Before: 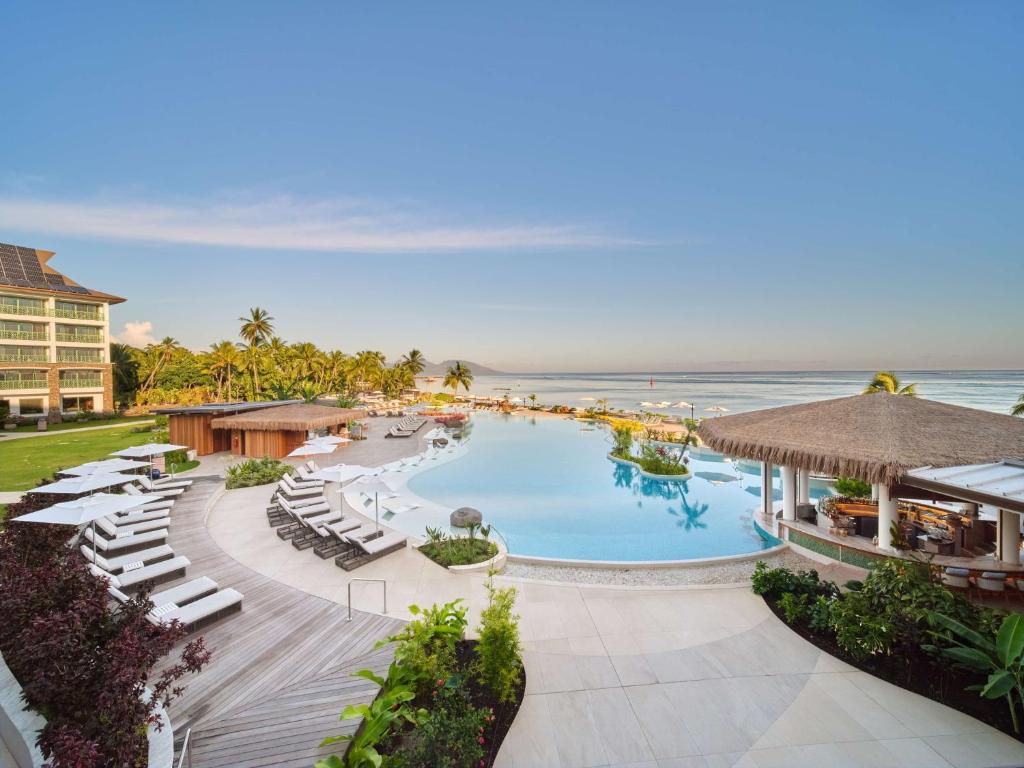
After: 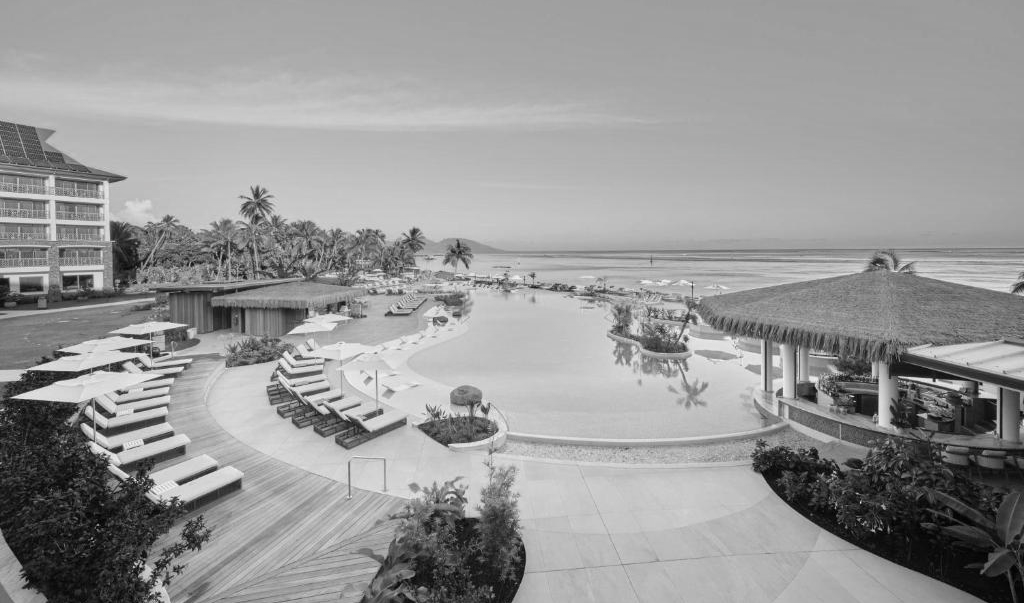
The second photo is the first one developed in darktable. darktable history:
crop and rotate: top 15.96%, bottom 5.524%
color balance rgb: shadows fall-off 102.892%, perceptual saturation grading › global saturation 20%, perceptual saturation grading › highlights -25.759%, perceptual saturation grading › shadows 49.913%, mask middle-gray fulcrum 23.047%
color calibration: output gray [0.267, 0.423, 0.261, 0], illuminant as shot in camera, x 0.358, y 0.373, temperature 4628.91 K, saturation algorithm version 1 (2020)
